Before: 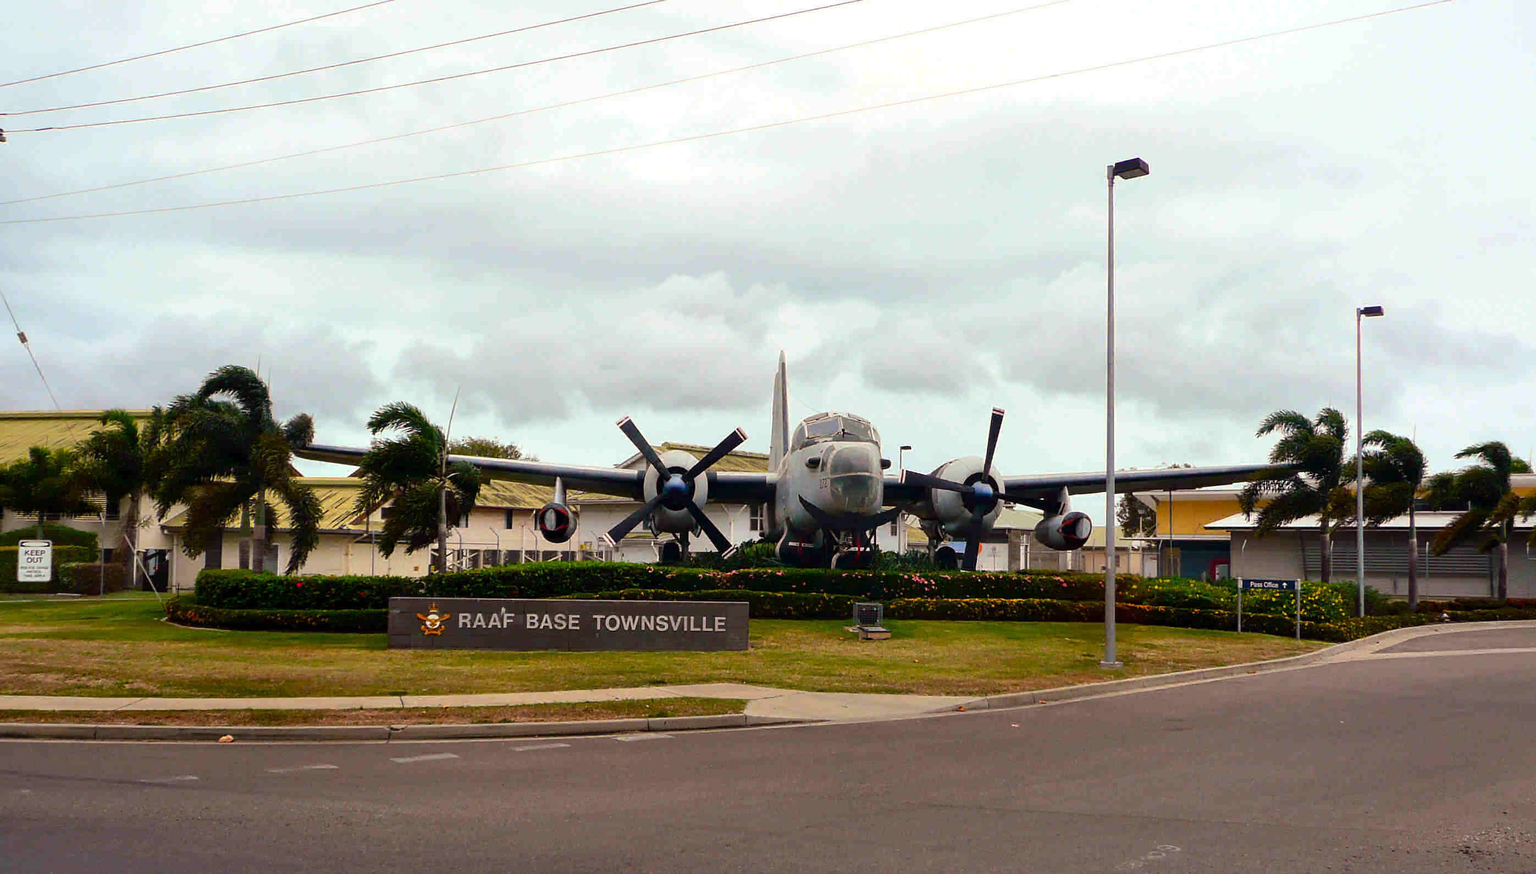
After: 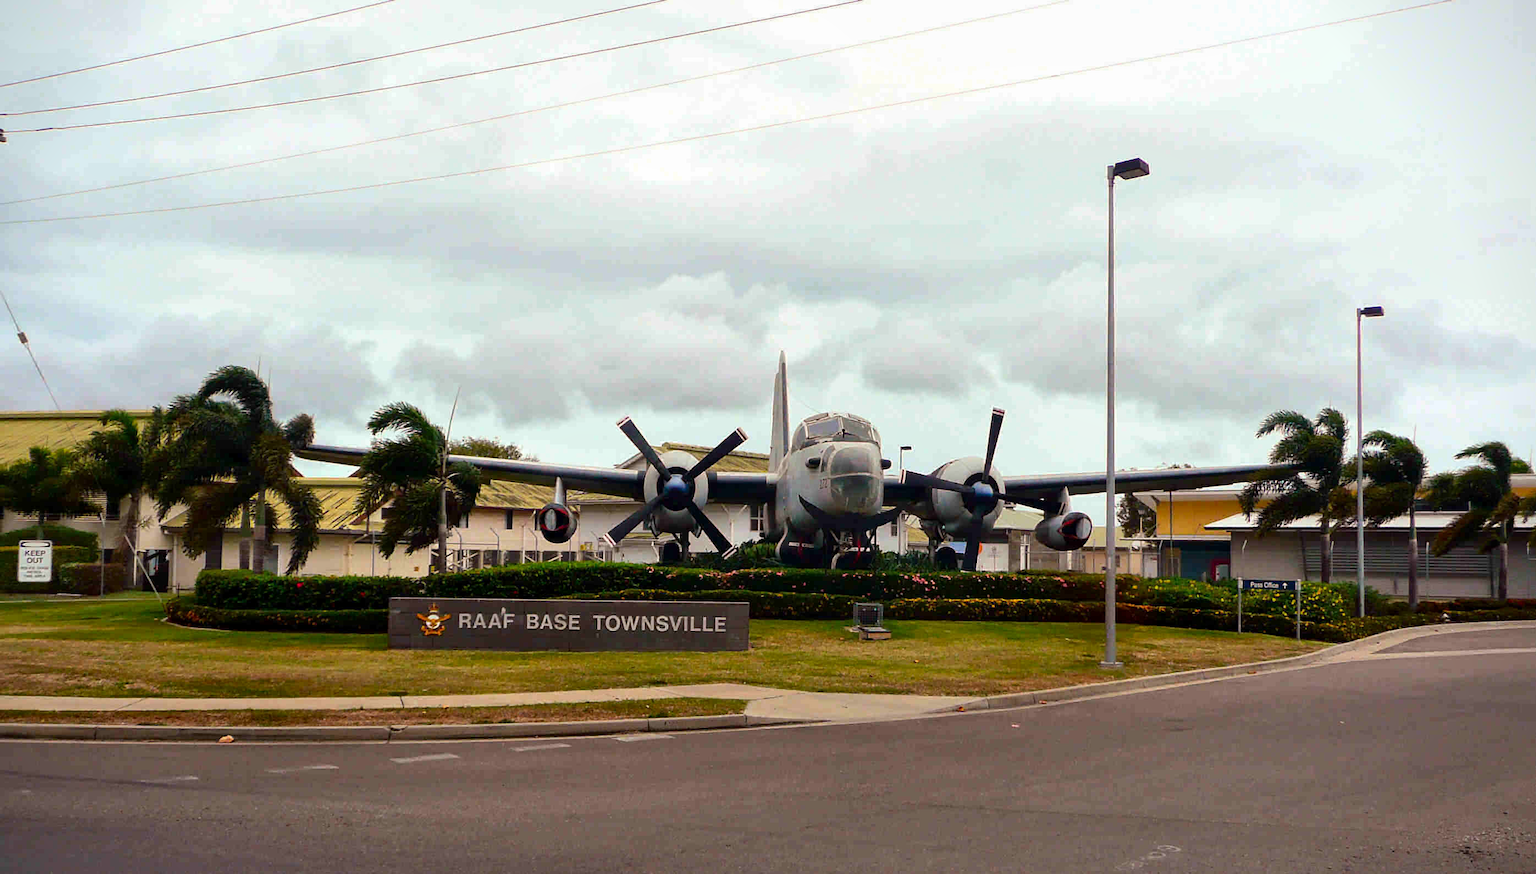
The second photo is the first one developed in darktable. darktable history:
vignetting: fall-off start 97.23%, saturation -0.024, center (-0.033, -0.042), width/height ratio 1.179, unbound false
local contrast: mode bilateral grid, contrast 20, coarseness 50, detail 120%, midtone range 0.2
contrast brightness saturation: contrast -0.02, brightness -0.01, saturation 0.03
